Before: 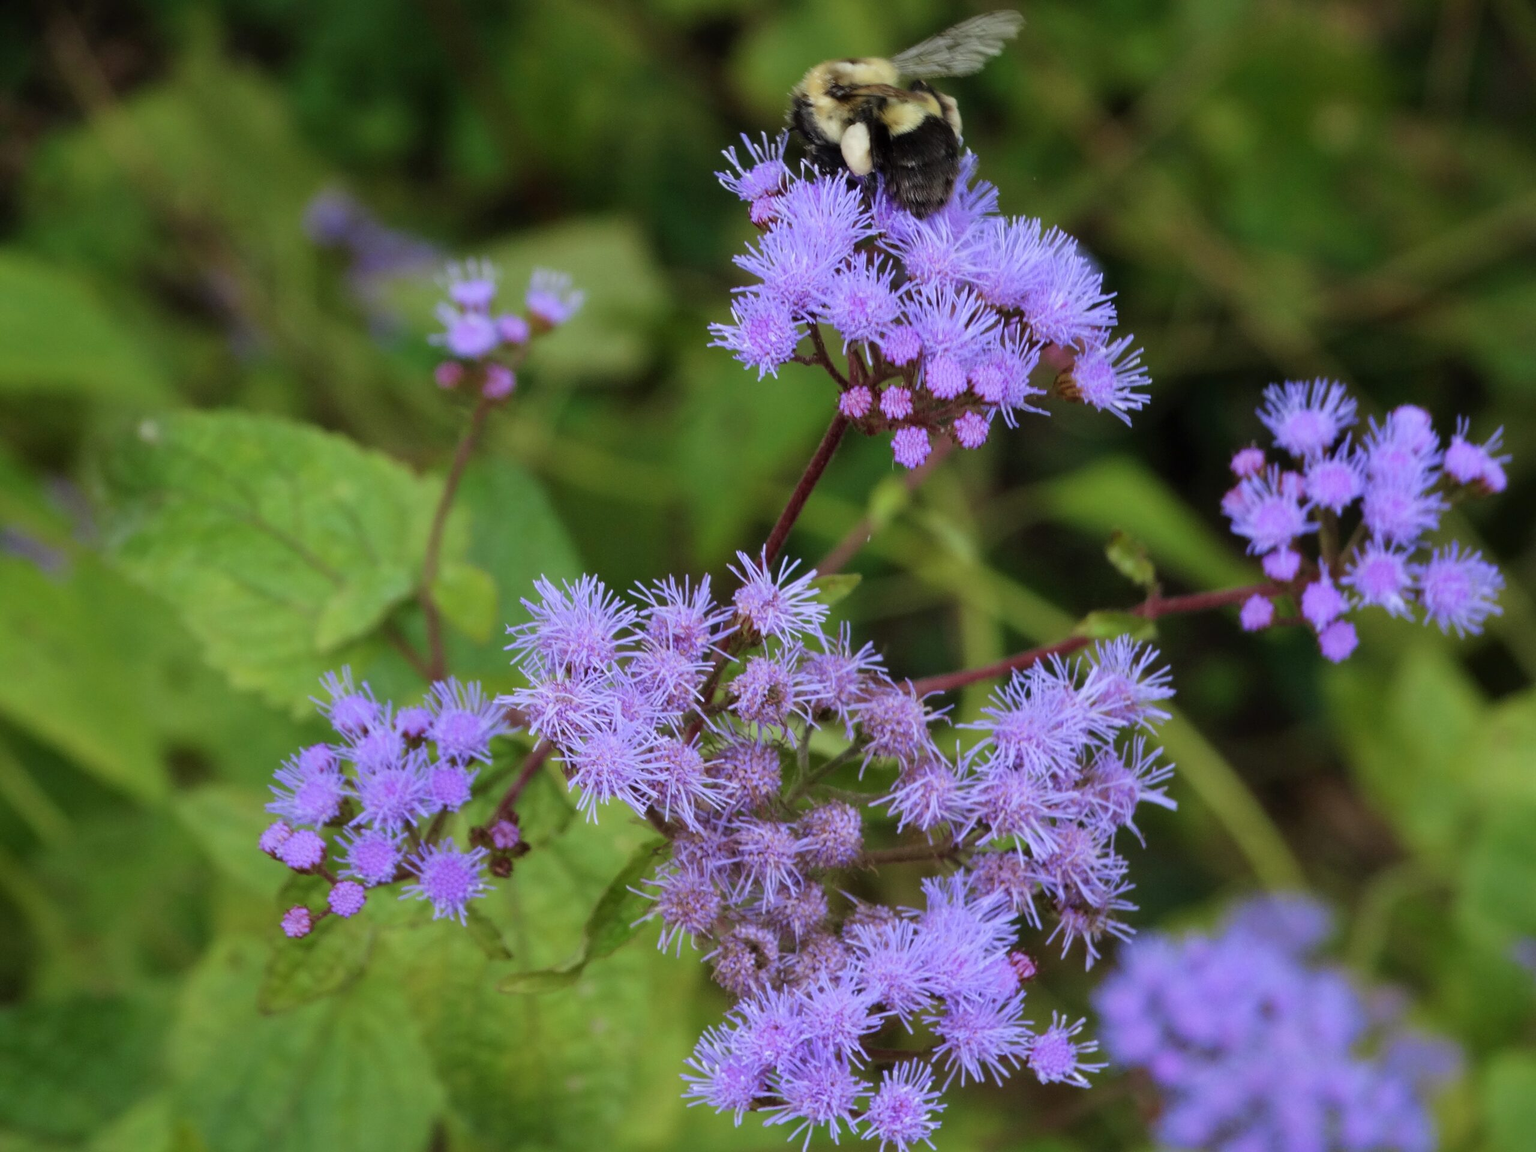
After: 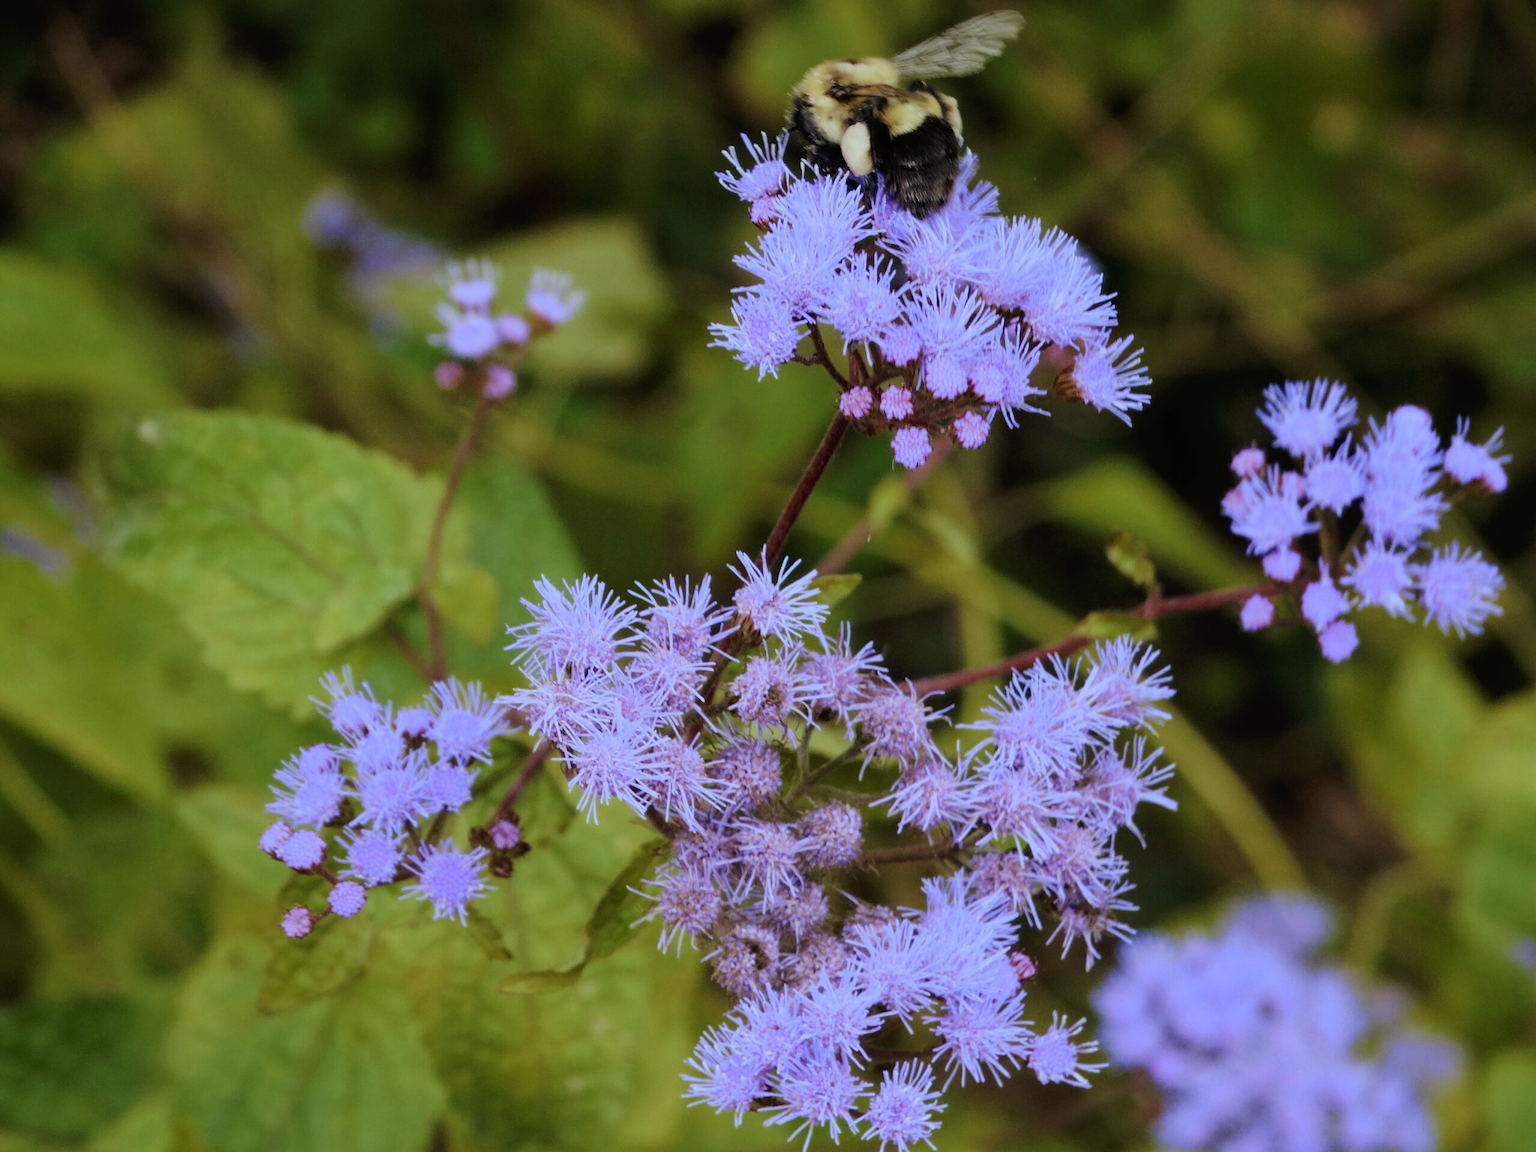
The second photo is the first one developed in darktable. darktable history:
tone curve: curves: ch0 [(0, 0) (0.003, 0.002) (0.011, 0.006) (0.025, 0.013) (0.044, 0.019) (0.069, 0.032) (0.1, 0.056) (0.136, 0.095) (0.177, 0.144) (0.224, 0.193) (0.277, 0.26) (0.335, 0.331) (0.399, 0.405) (0.468, 0.479) (0.543, 0.552) (0.623, 0.624) (0.709, 0.699) (0.801, 0.772) (0.898, 0.856) (1, 1)], preserve colors none
color look up table: target L [88.7, 87.28, 74.74, 83.95, 60.57, 65.6, 62.31, 61.47, 52.9, 34.59, 31.26, 202.46, 70.83, 75.49, 64.4, 68.34, 63.14, 60.28, 56.97, 47.93, 39, 49.62, 50.5, 47.51, 38.01, 34.52, 33.9, 21.1, 24.19, 93.72, 84.7, 73.03, 71.42, 64.92, 60.99, 61.91, 56.61, 51.28, 48.58, 41.73, 30.82, 32.34, 13.07, 6.064, 87.56, 74.55, 74.82, 54.85, 50.34], target a [-12.96, -30.98, -15.26, -10.74, -56.74, -17.28, -3.438, -42.74, 4.405, -28.1, -20.78, 0, -1.645, 18.75, 22.78, 18.65, 9.46, 29.95, 38.44, 58.5, 51.54, 58.64, 65.69, 61.64, 6.845, 34.43, 44.1, 9.184, 36.11, -8.099, 12.27, 24.33, 29.42, 27.74, 4.075, 11.76, 73.31, 49.72, 58.6, 10.97, 32.11, 38.61, 23.8, 13.94, -24.77, -45.6, -13.91, -12.88, -31.81], target b [37.75, 18.15, 57.15, 4.191, 45.6, 52.79, 21.1, 30.18, 48.79, 32.3, 4.125, -0.002, 54.76, 26.74, 49.46, 8.258, 53.32, 34.85, 55.93, -18.86, 36.78, 35.5, -2.963, 50.02, 4.095, 38.06, 4.603, 23.45, 25.71, -14.98, -30.69, -8.823, -40.44, -46.61, -46.99, -73.13, -41.82, -16.91, -90.39, -70.42, -28.36, -92.52, -43.73, -11.19, -8.194, -11.18, -47.32, -18.89, -3.443], num patches 49
